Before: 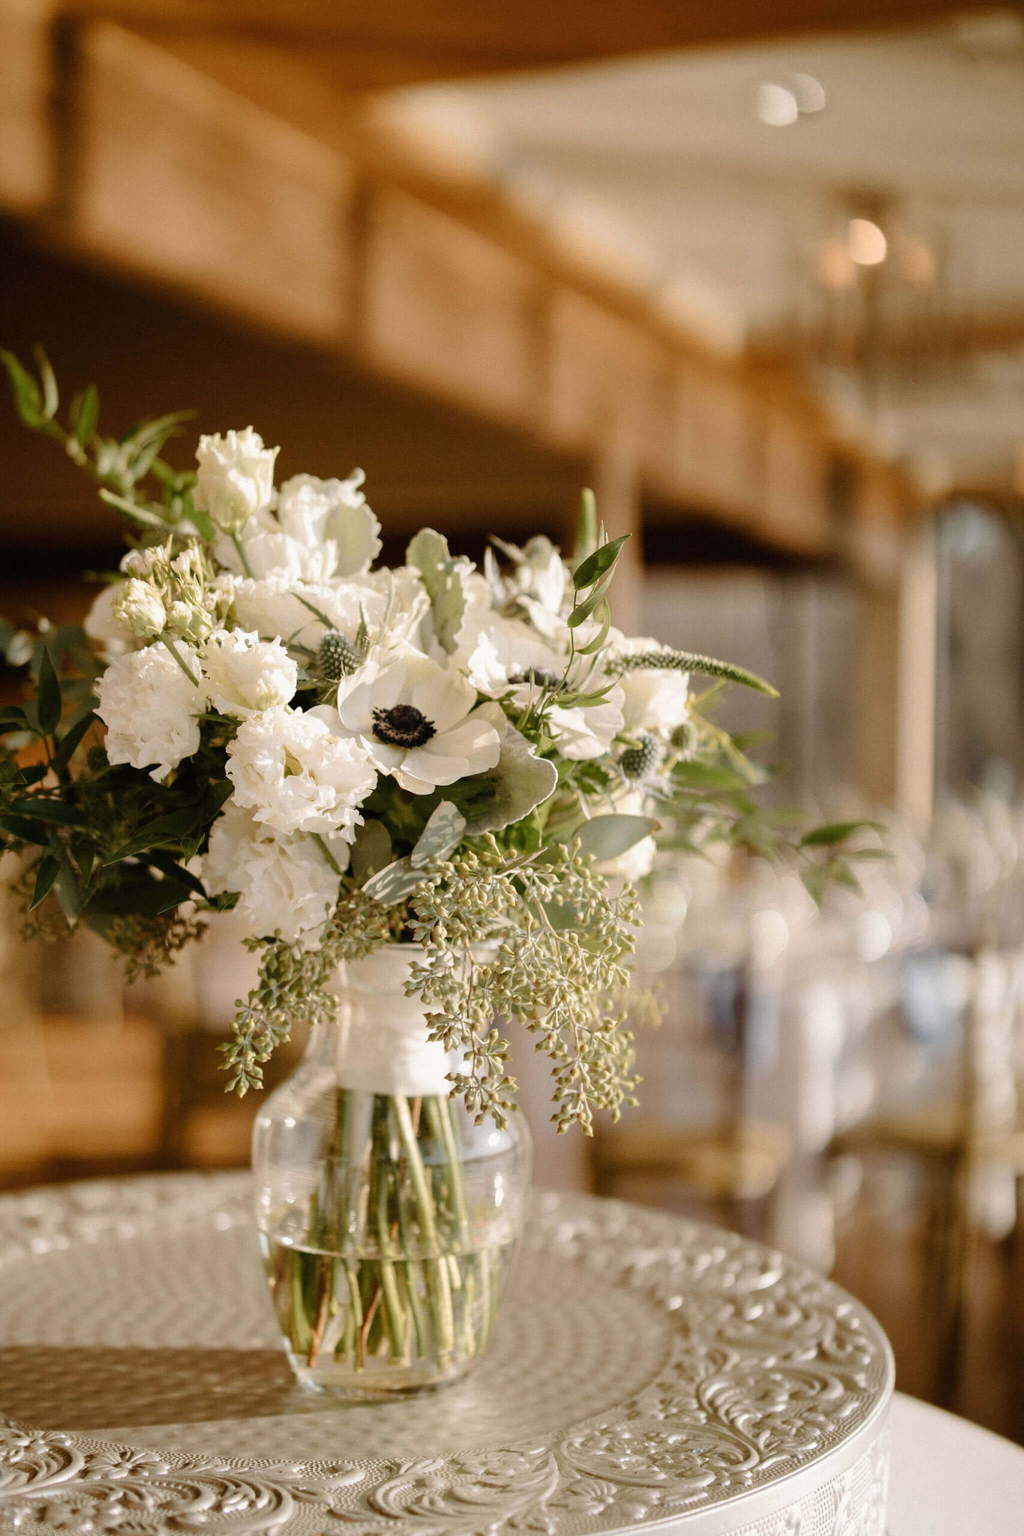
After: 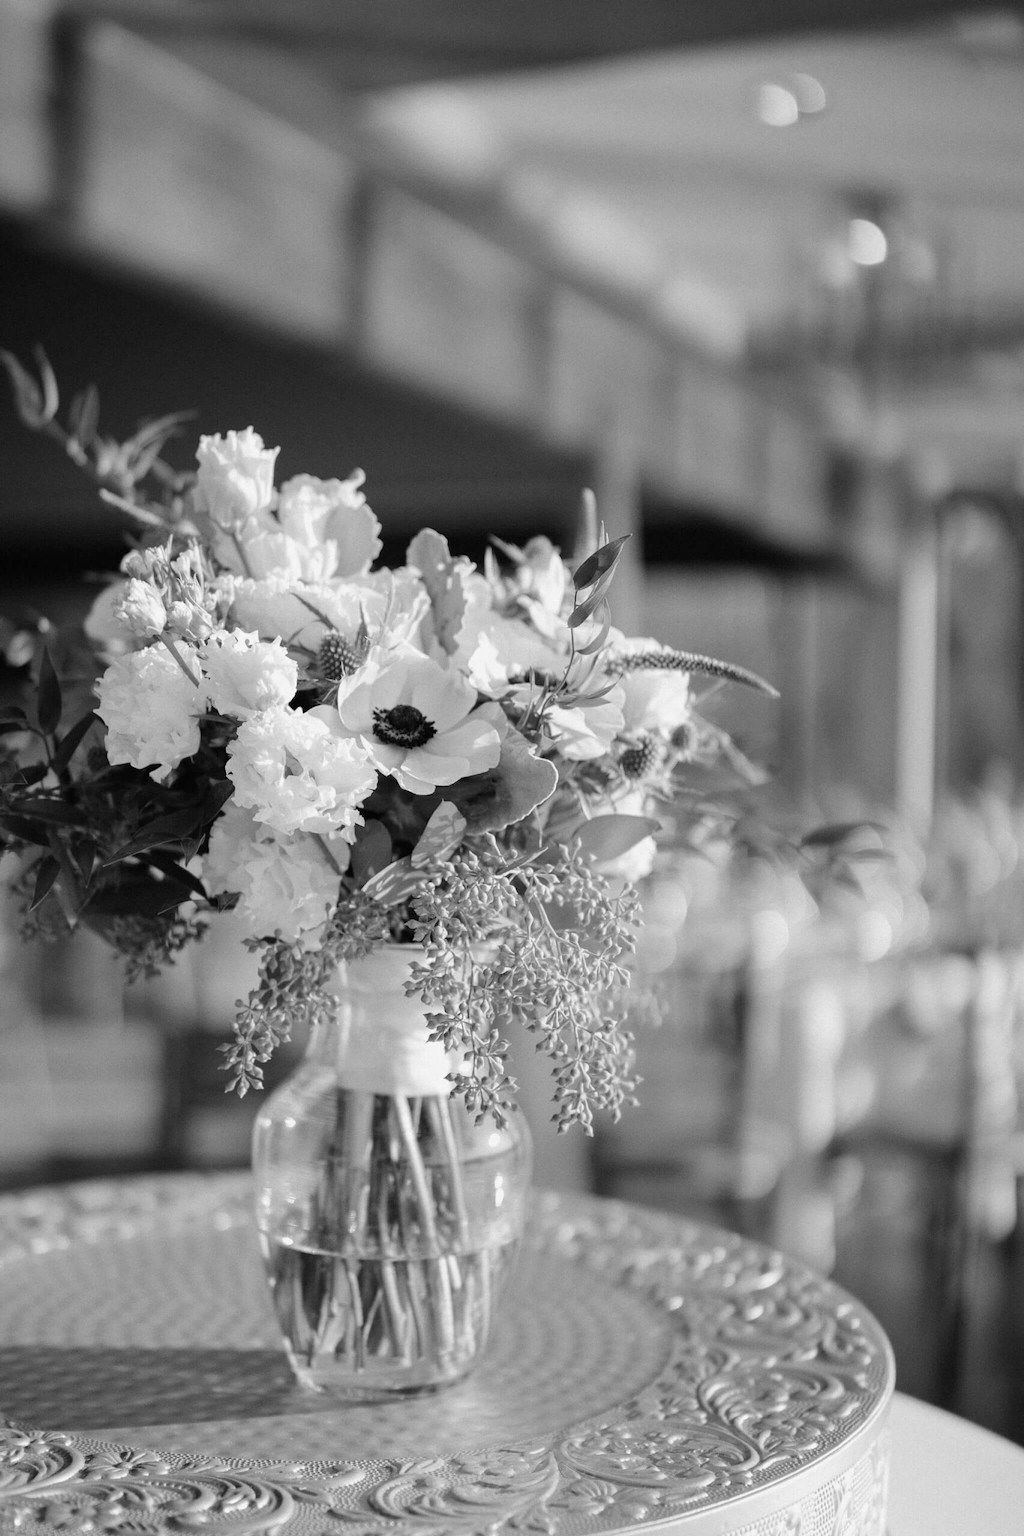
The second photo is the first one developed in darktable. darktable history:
grain: coarseness 0.09 ISO, strength 10%
monochrome: a 32, b 64, size 2.3
